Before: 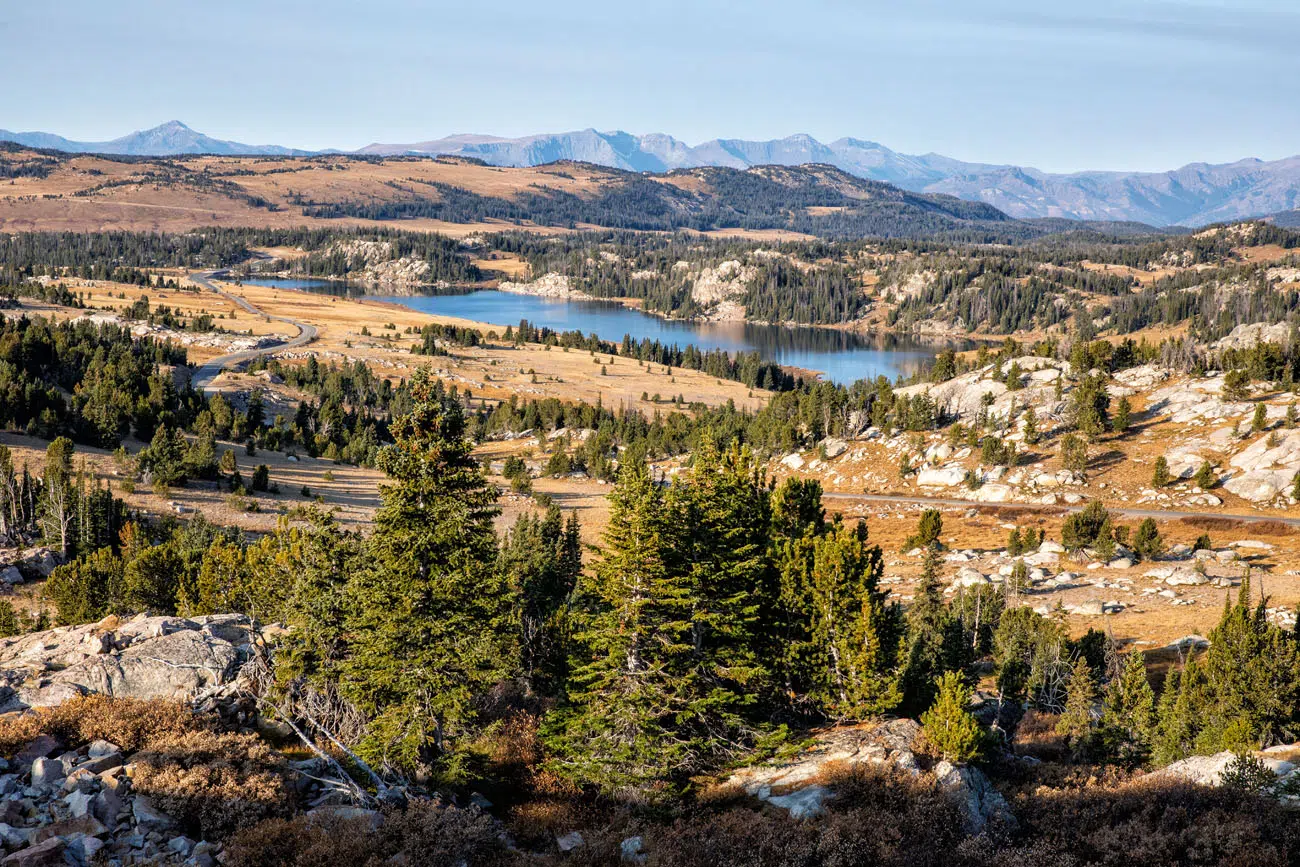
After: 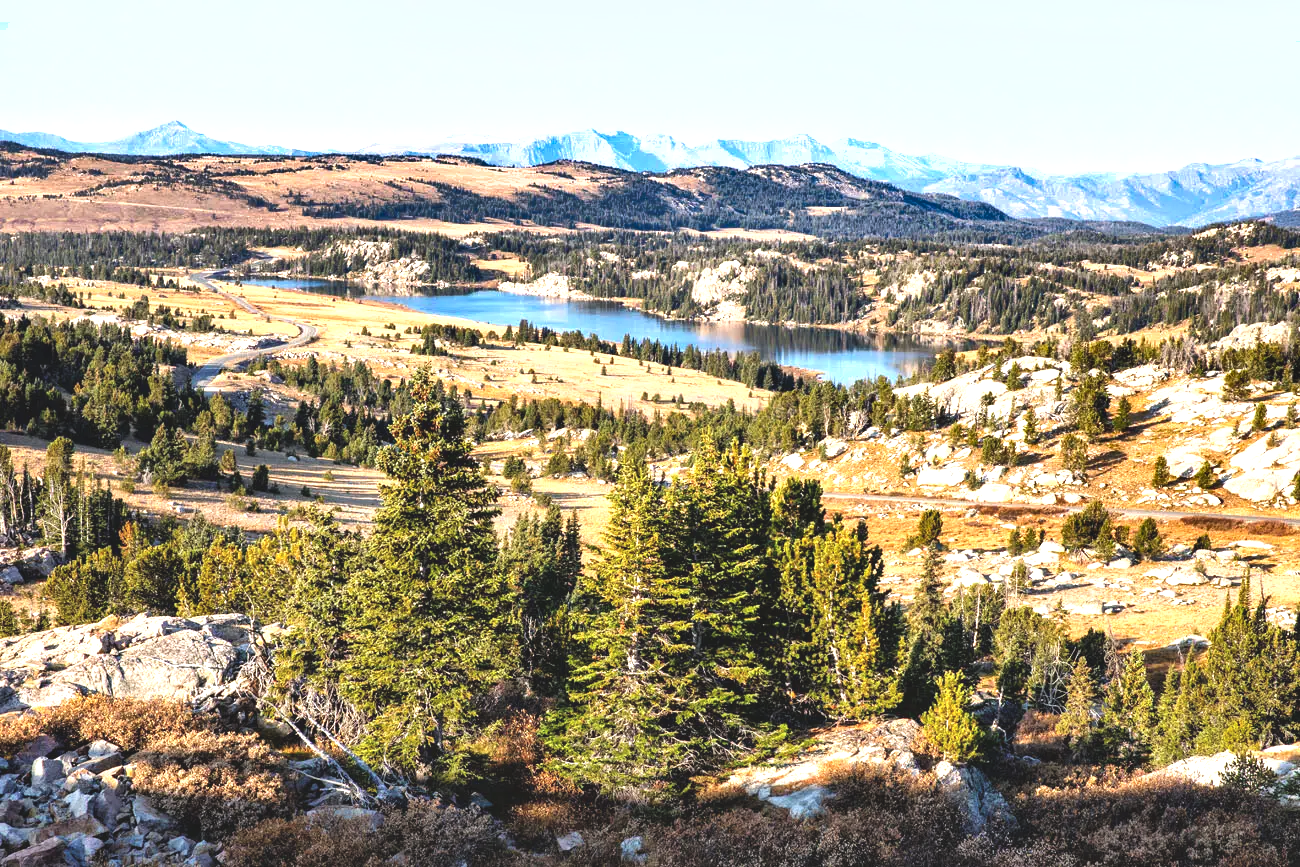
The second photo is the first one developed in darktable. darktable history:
shadows and highlights: soften with gaussian
exposure: black level correction -0.006, exposure 1 EV, compensate highlight preservation false
